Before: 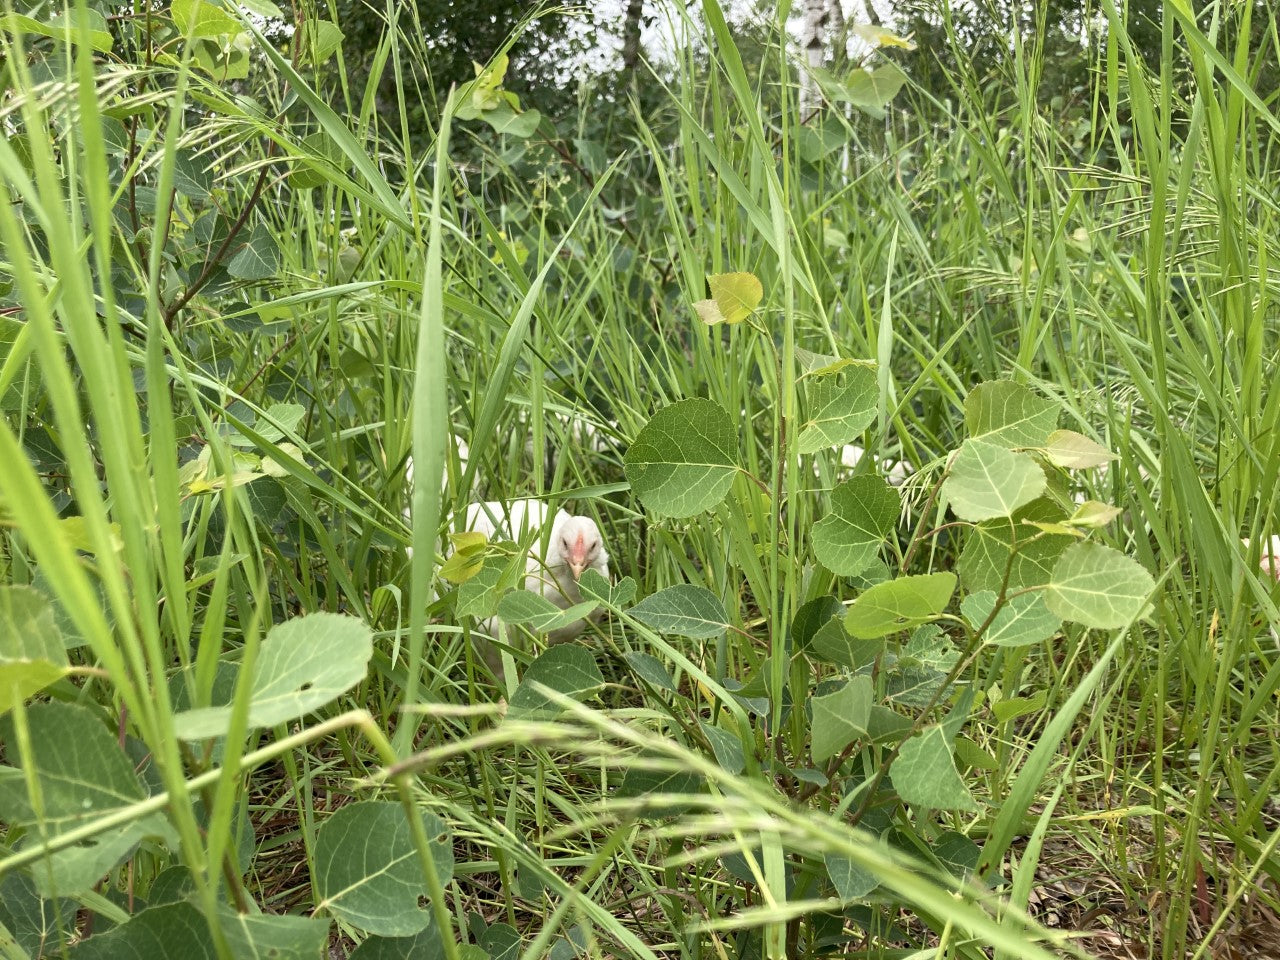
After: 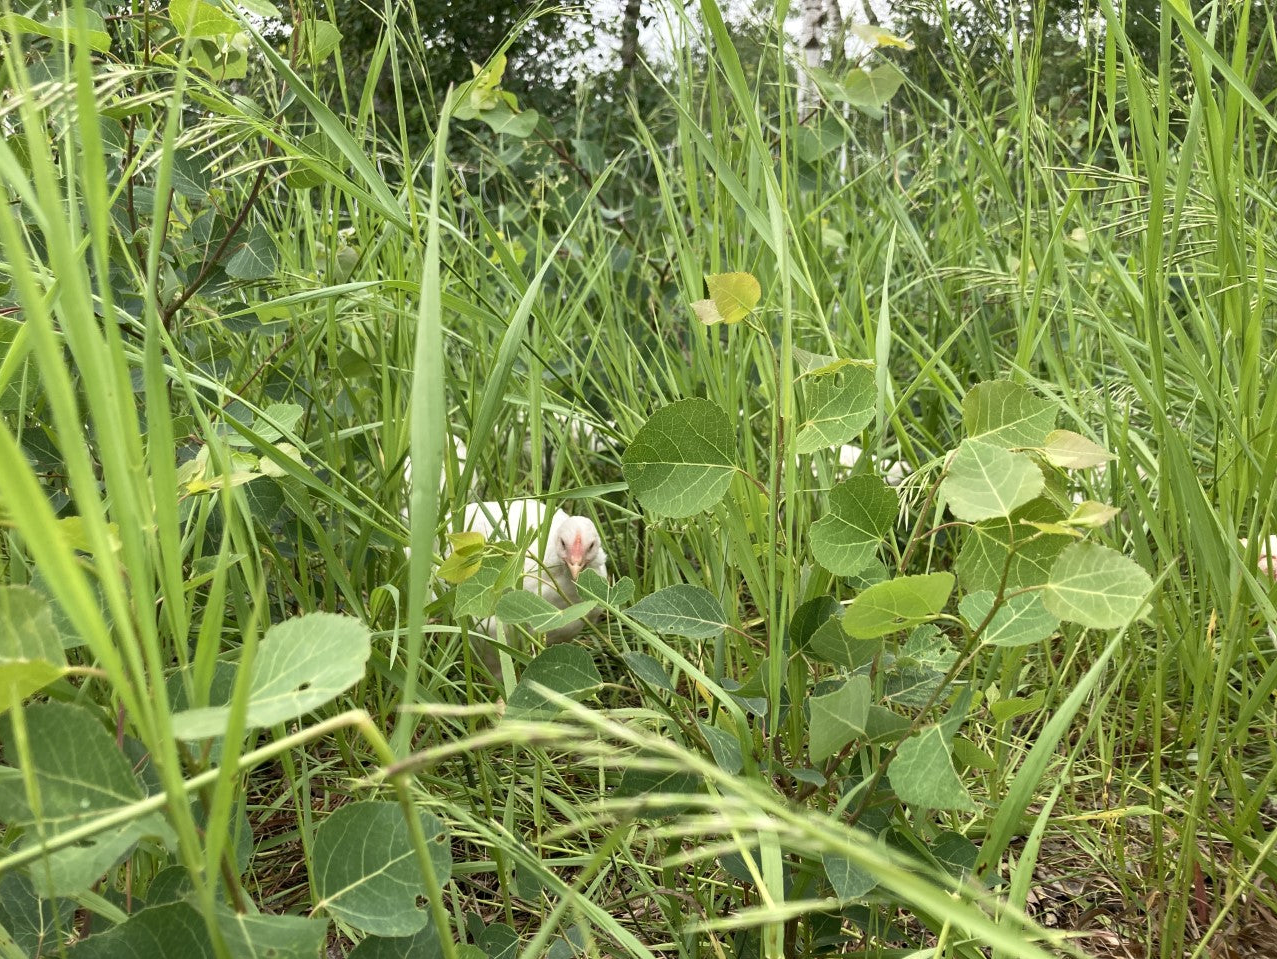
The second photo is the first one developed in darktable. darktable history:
tone equalizer: on, module defaults
crop and rotate: left 0.169%, bottom 0.008%
